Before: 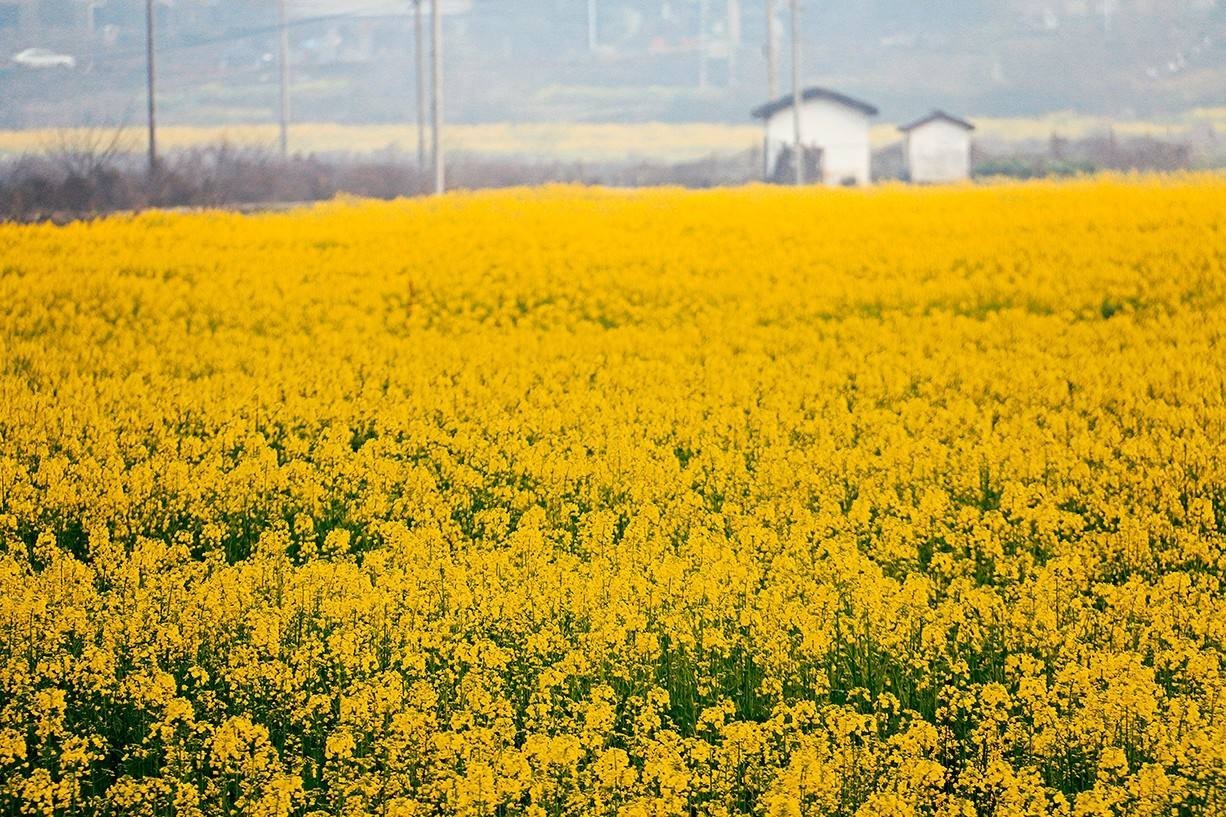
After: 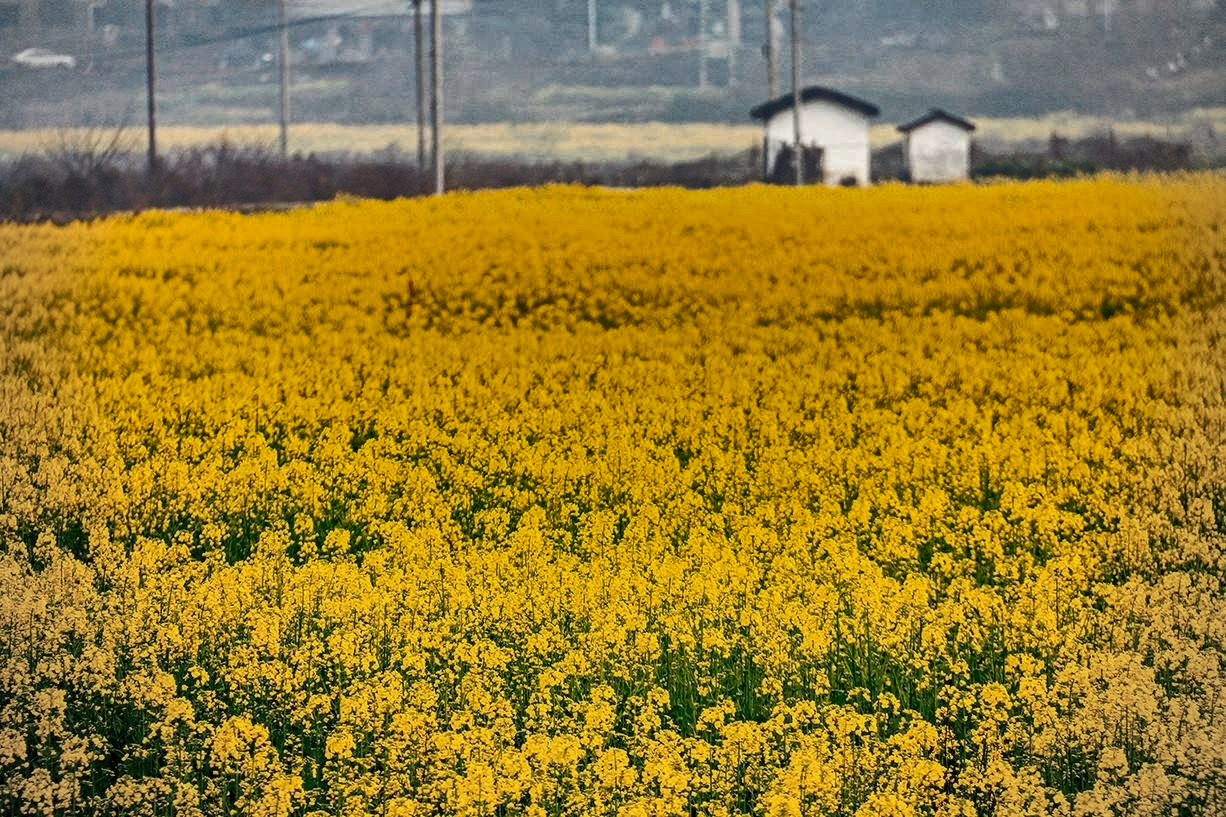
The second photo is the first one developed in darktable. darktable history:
shadows and highlights: shadows 19.22, highlights -83.3, soften with gaussian
local contrast: detail 130%
vignetting: fall-off radius 61.18%
